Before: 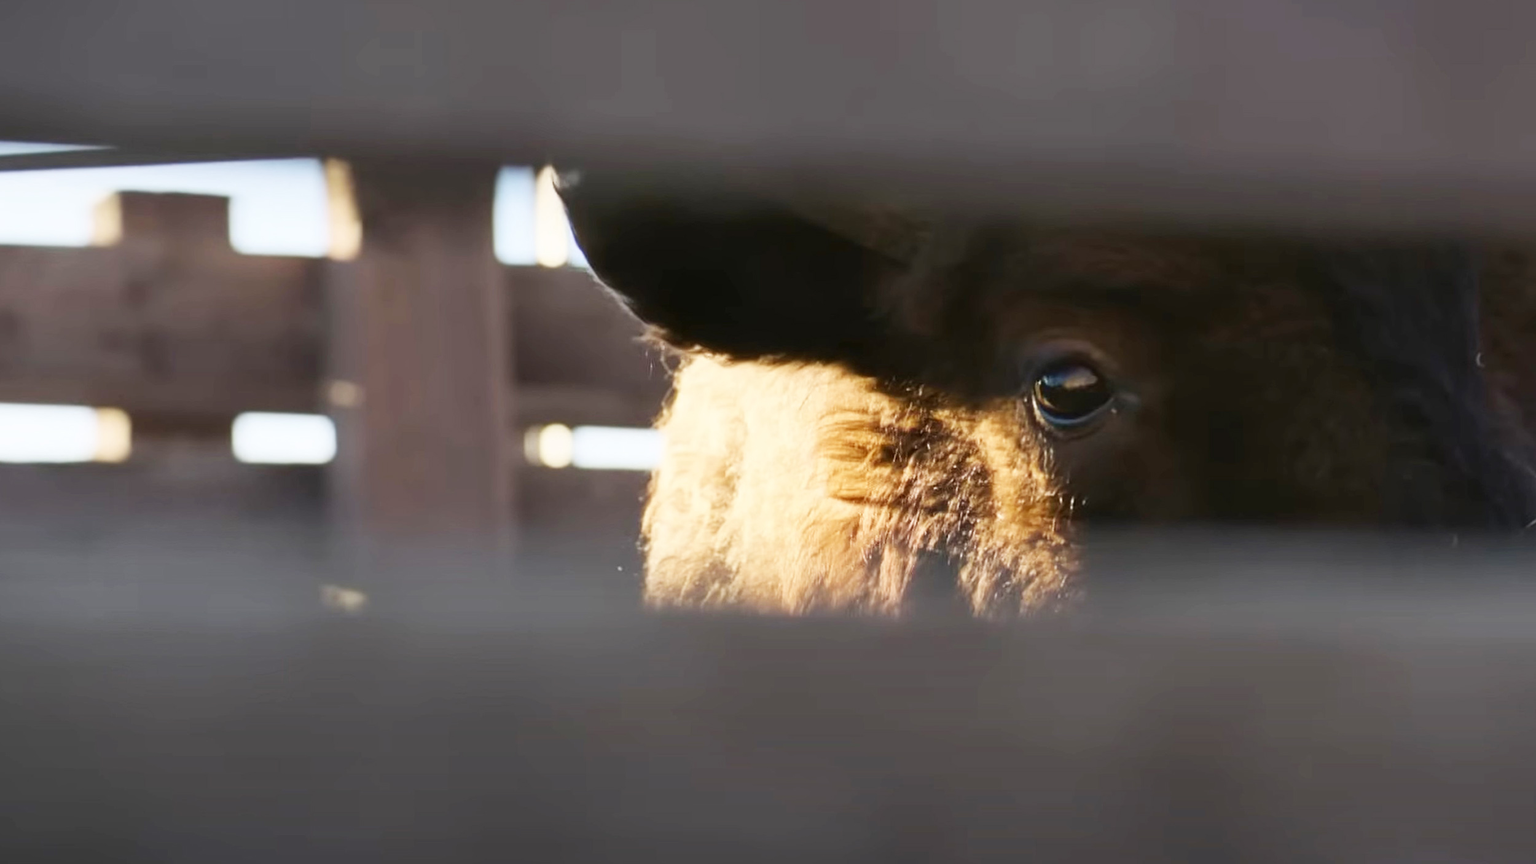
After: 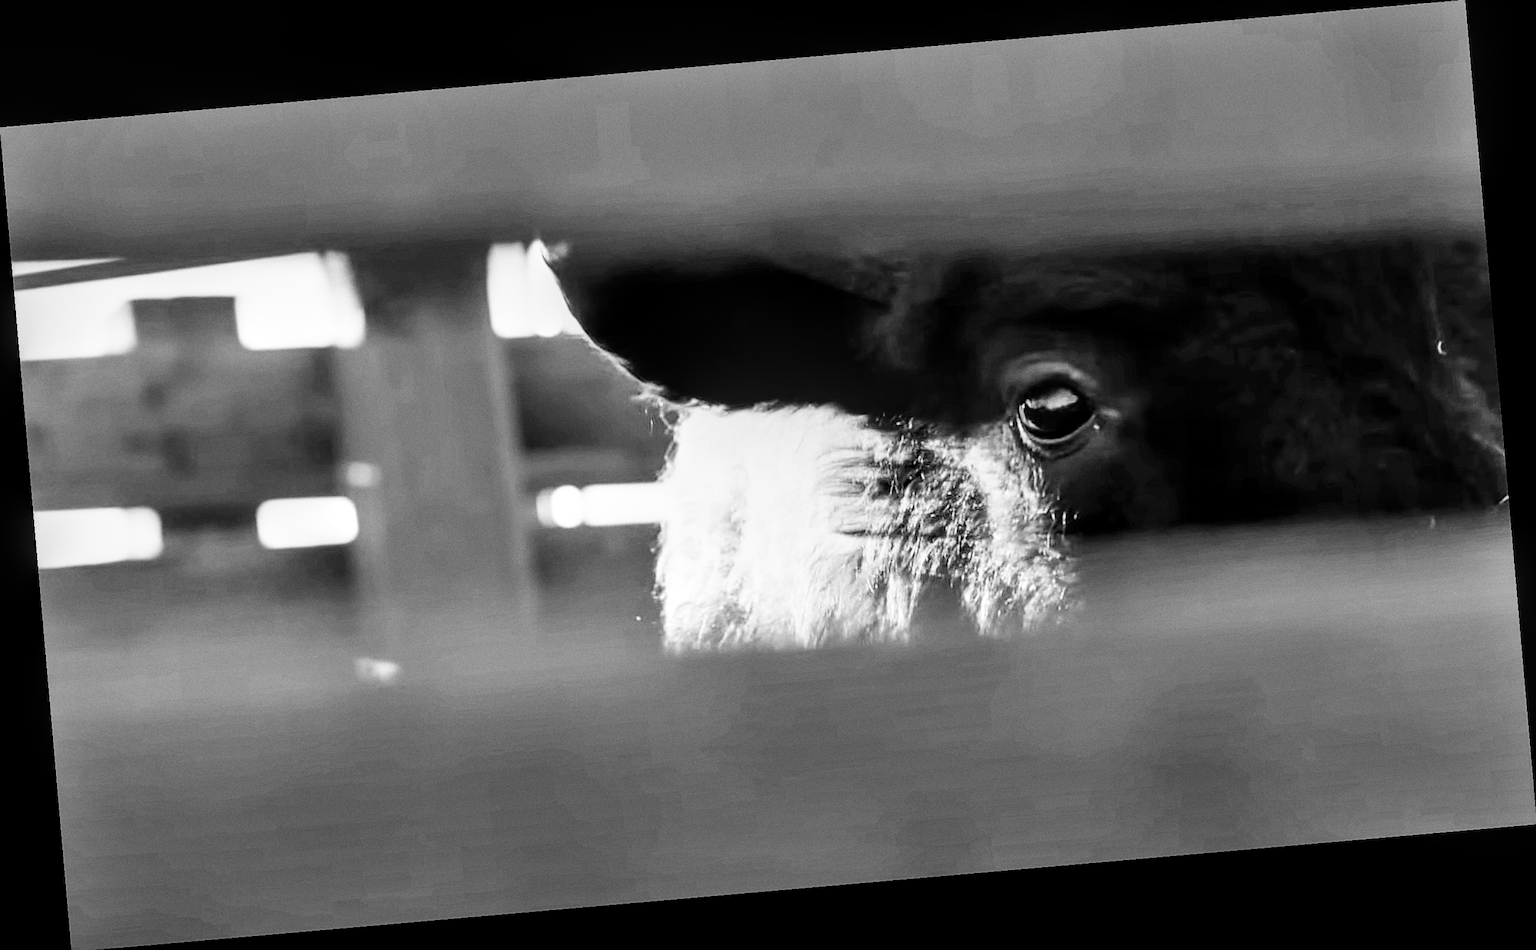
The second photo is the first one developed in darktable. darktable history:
rotate and perspective: rotation -4.98°, automatic cropping off
filmic rgb: black relative exposure -5 EV, white relative exposure 3.5 EV, hardness 3.19, contrast 1.4, highlights saturation mix -50%
local contrast: detail 130%
sharpen: radius 1.864, amount 0.398, threshold 1.271
exposure: black level correction -0.002, exposure 0.708 EV, compensate exposure bias true, compensate highlight preservation false
grain: coarseness 0.09 ISO
shadows and highlights: low approximation 0.01, soften with gaussian
monochrome: on, module defaults
